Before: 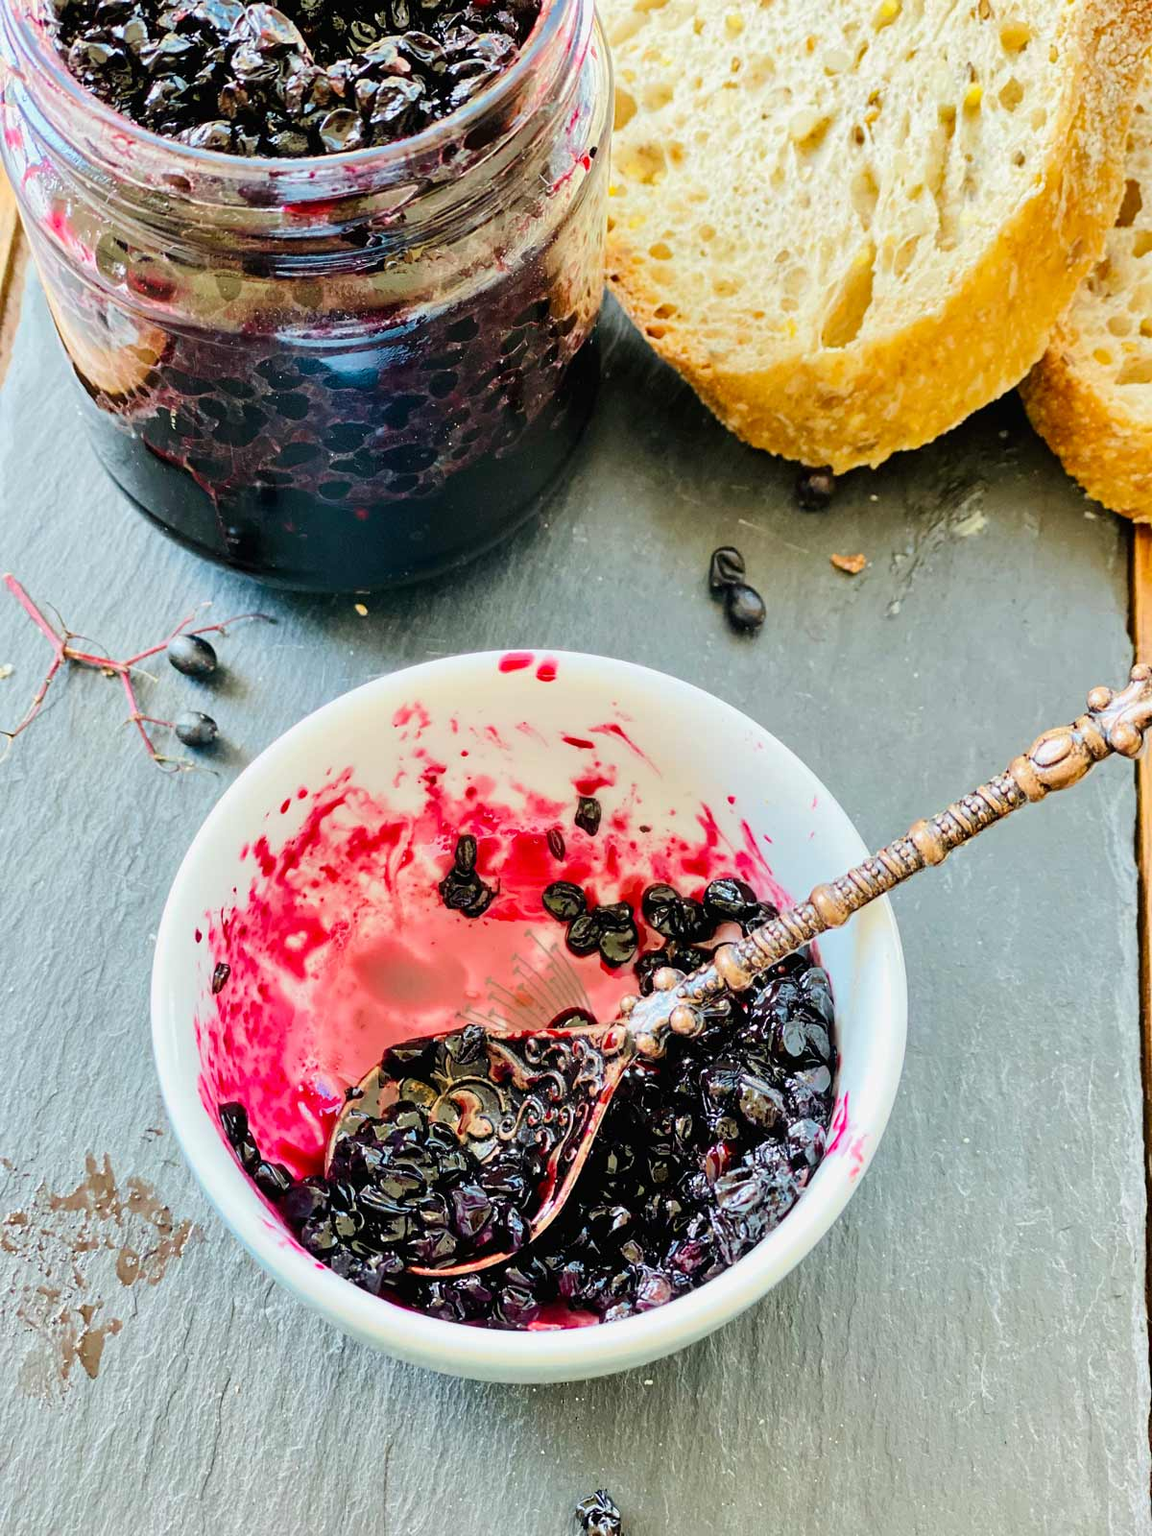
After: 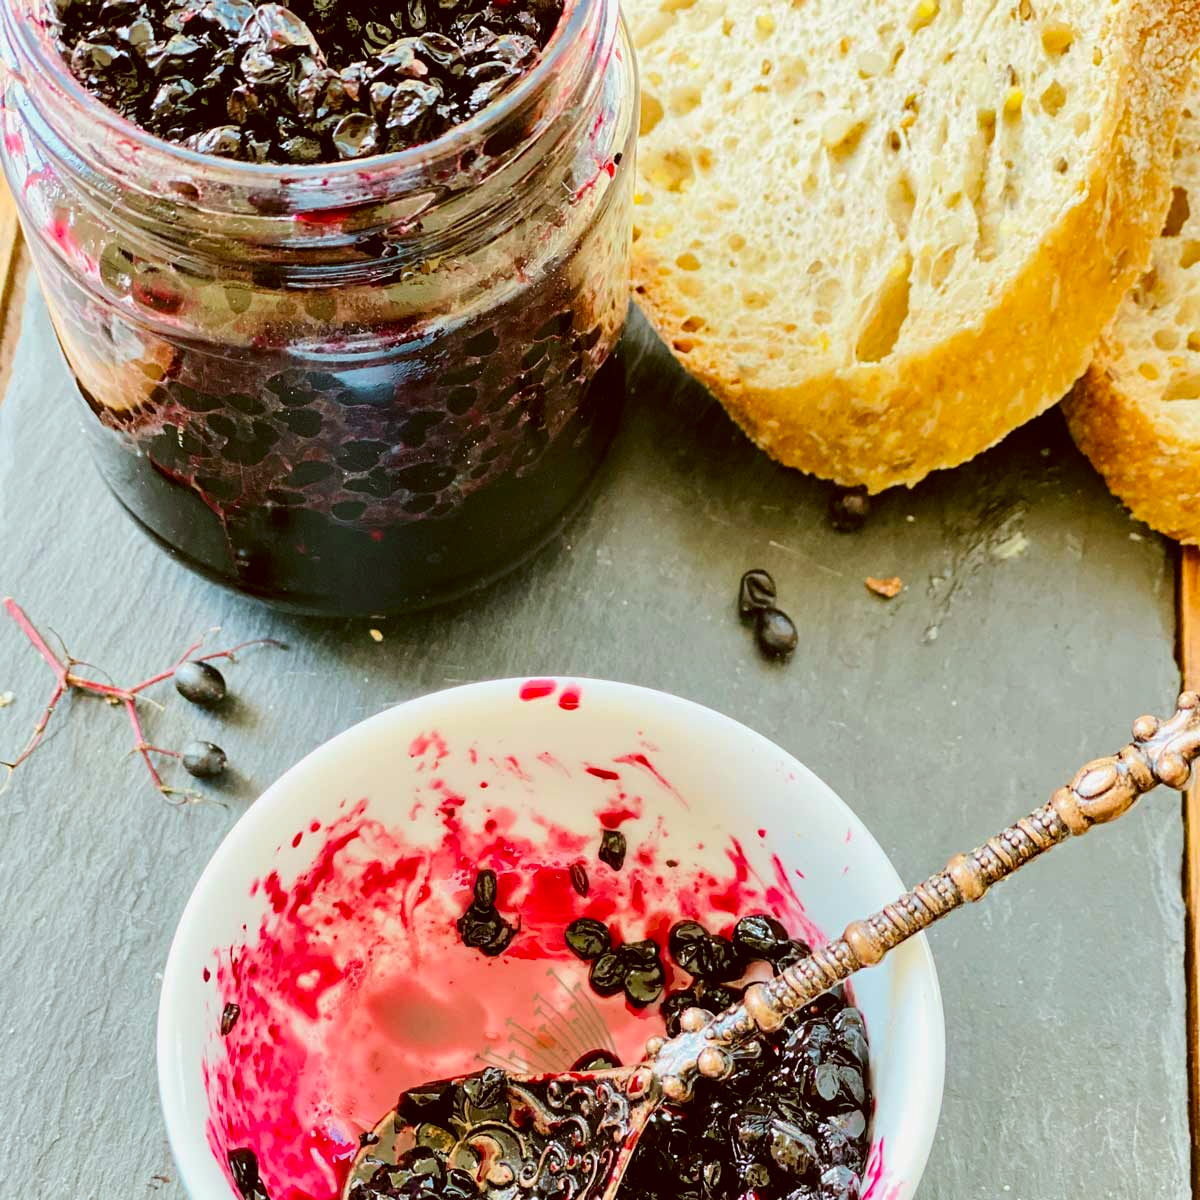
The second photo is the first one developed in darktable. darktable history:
color correction: highlights a* -0.502, highlights b* 0.157, shadows a* 4.96, shadows b* 20.82
crop: bottom 24.981%
